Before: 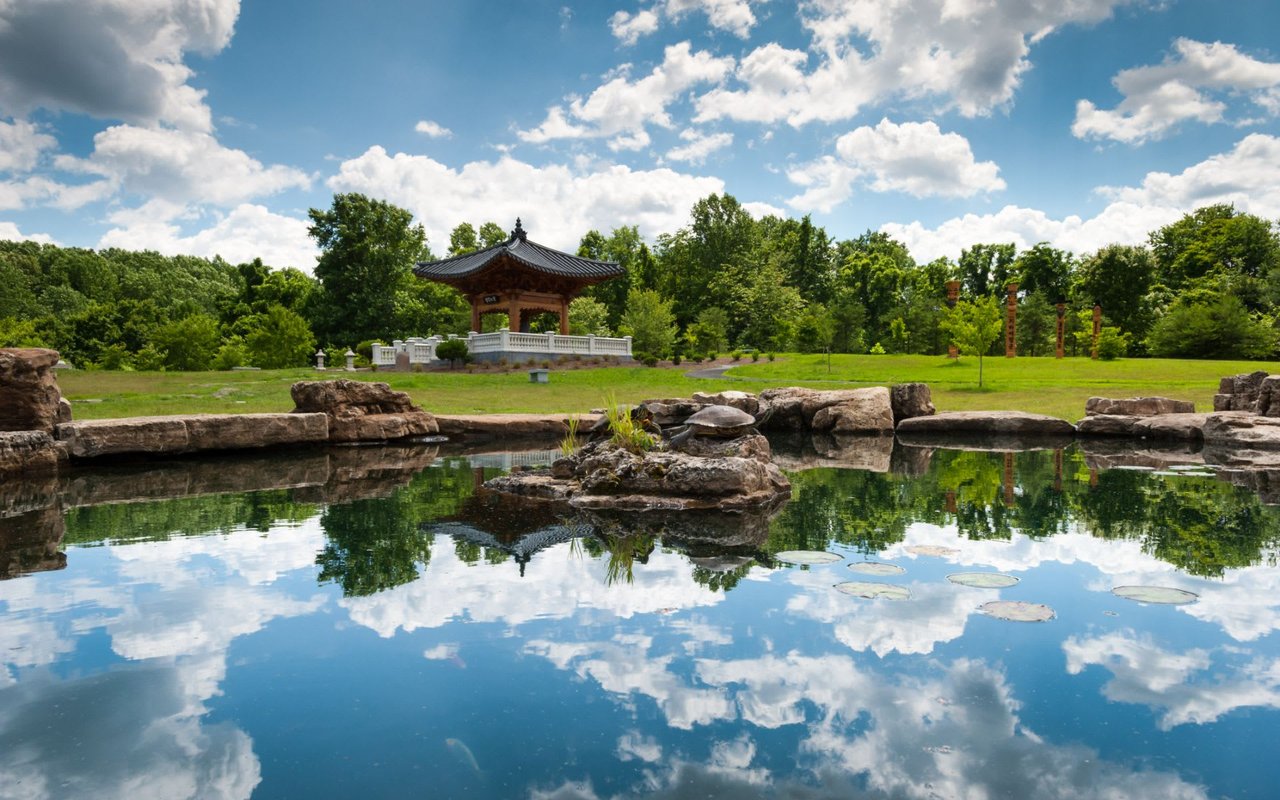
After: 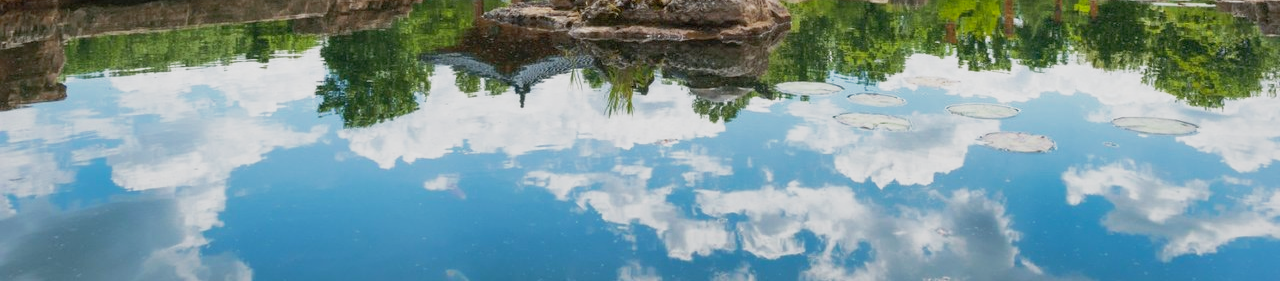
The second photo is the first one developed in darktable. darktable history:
base curve: curves: ch0 [(0, 0) (0.088, 0.125) (0.176, 0.251) (0.354, 0.501) (0.613, 0.749) (1, 0.877)], preserve colors none
crop and rotate: top 58.741%, bottom 6.109%
shadows and highlights: highlights -59.71
